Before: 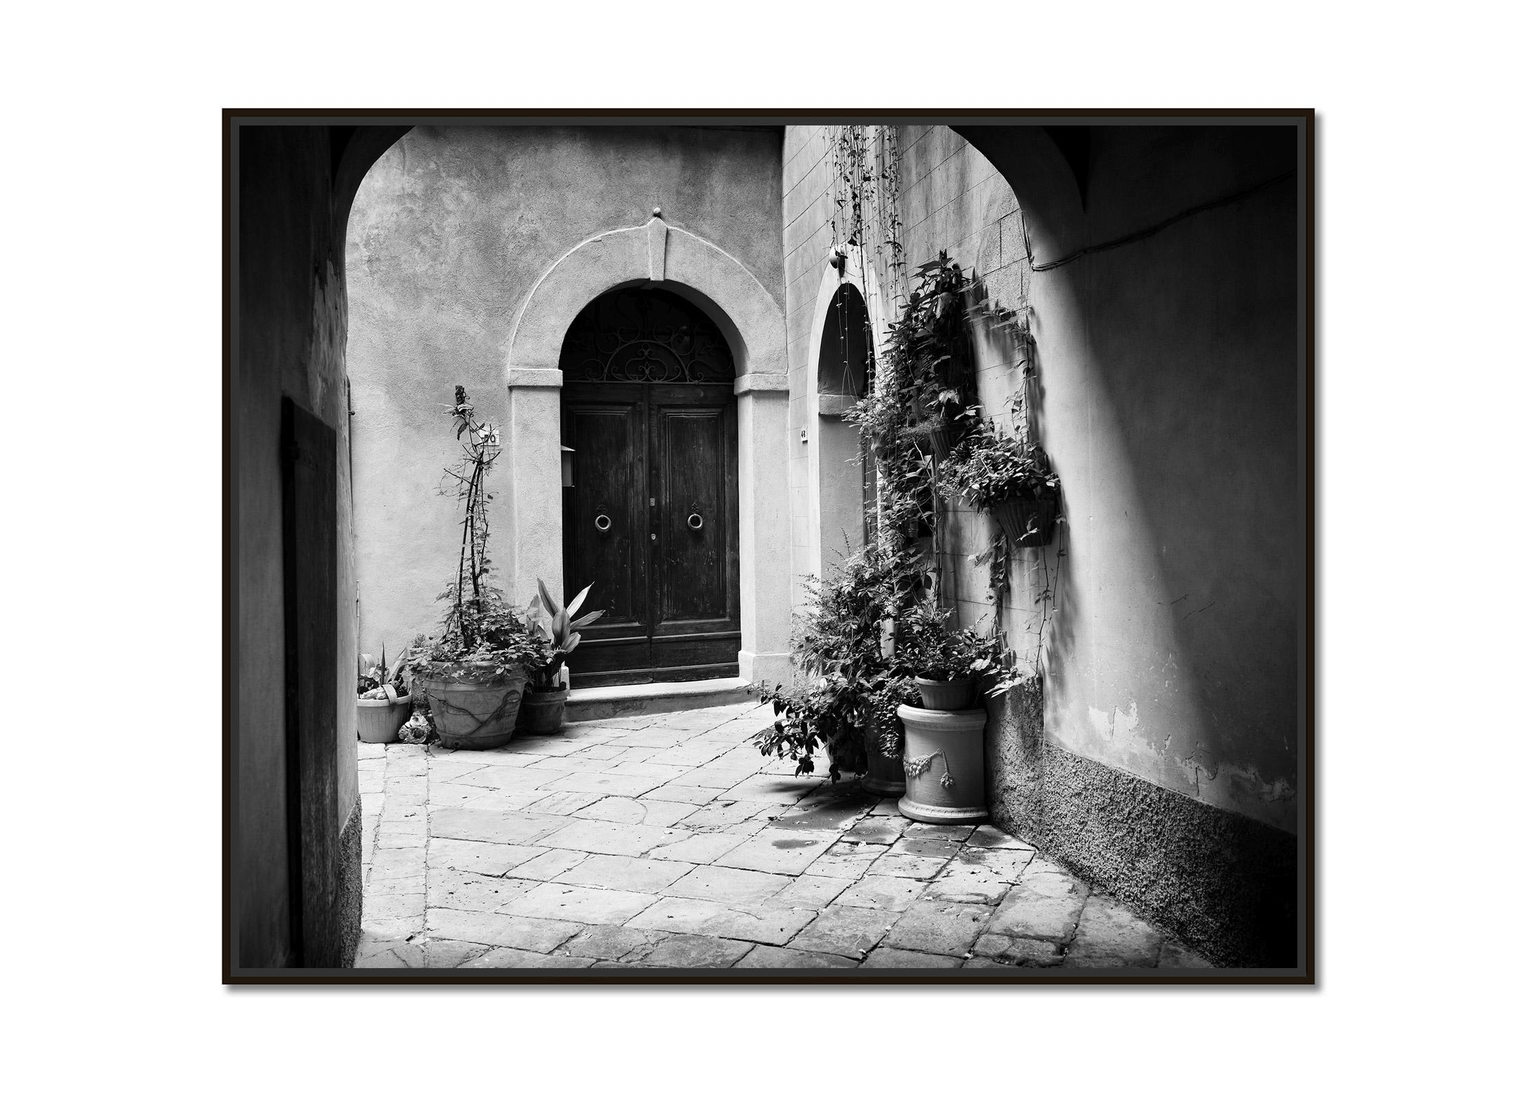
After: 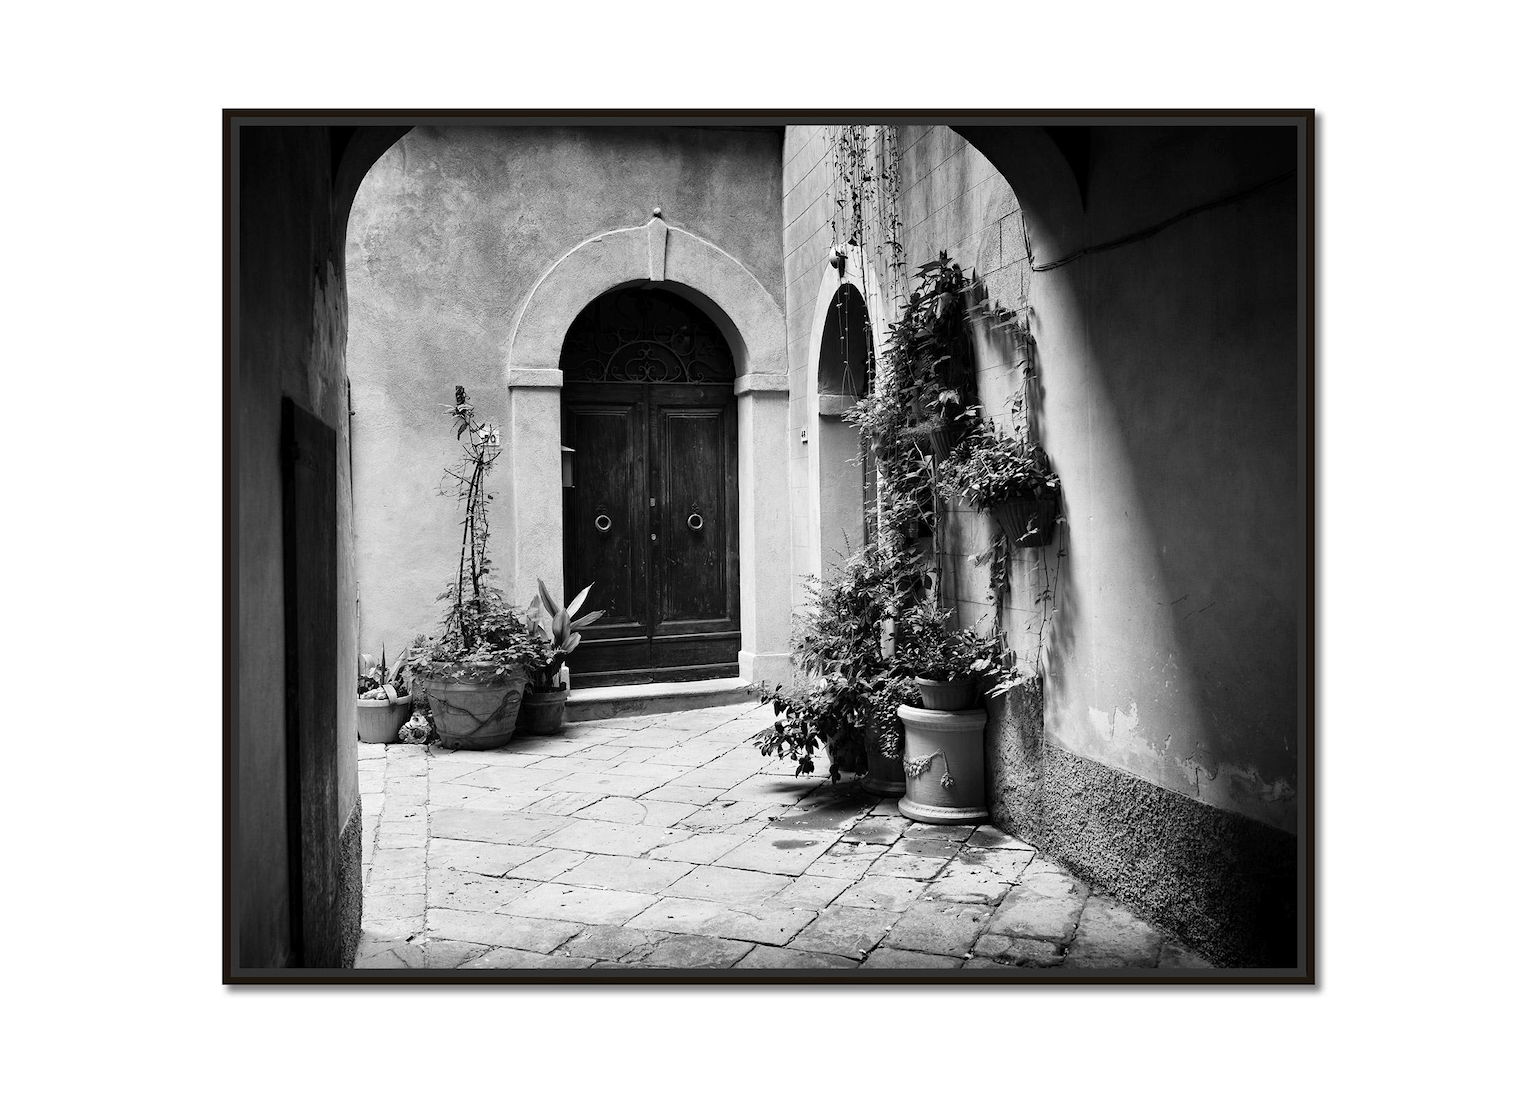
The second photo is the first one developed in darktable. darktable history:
color correction: highlights b* 0.03, saturation 0.809
